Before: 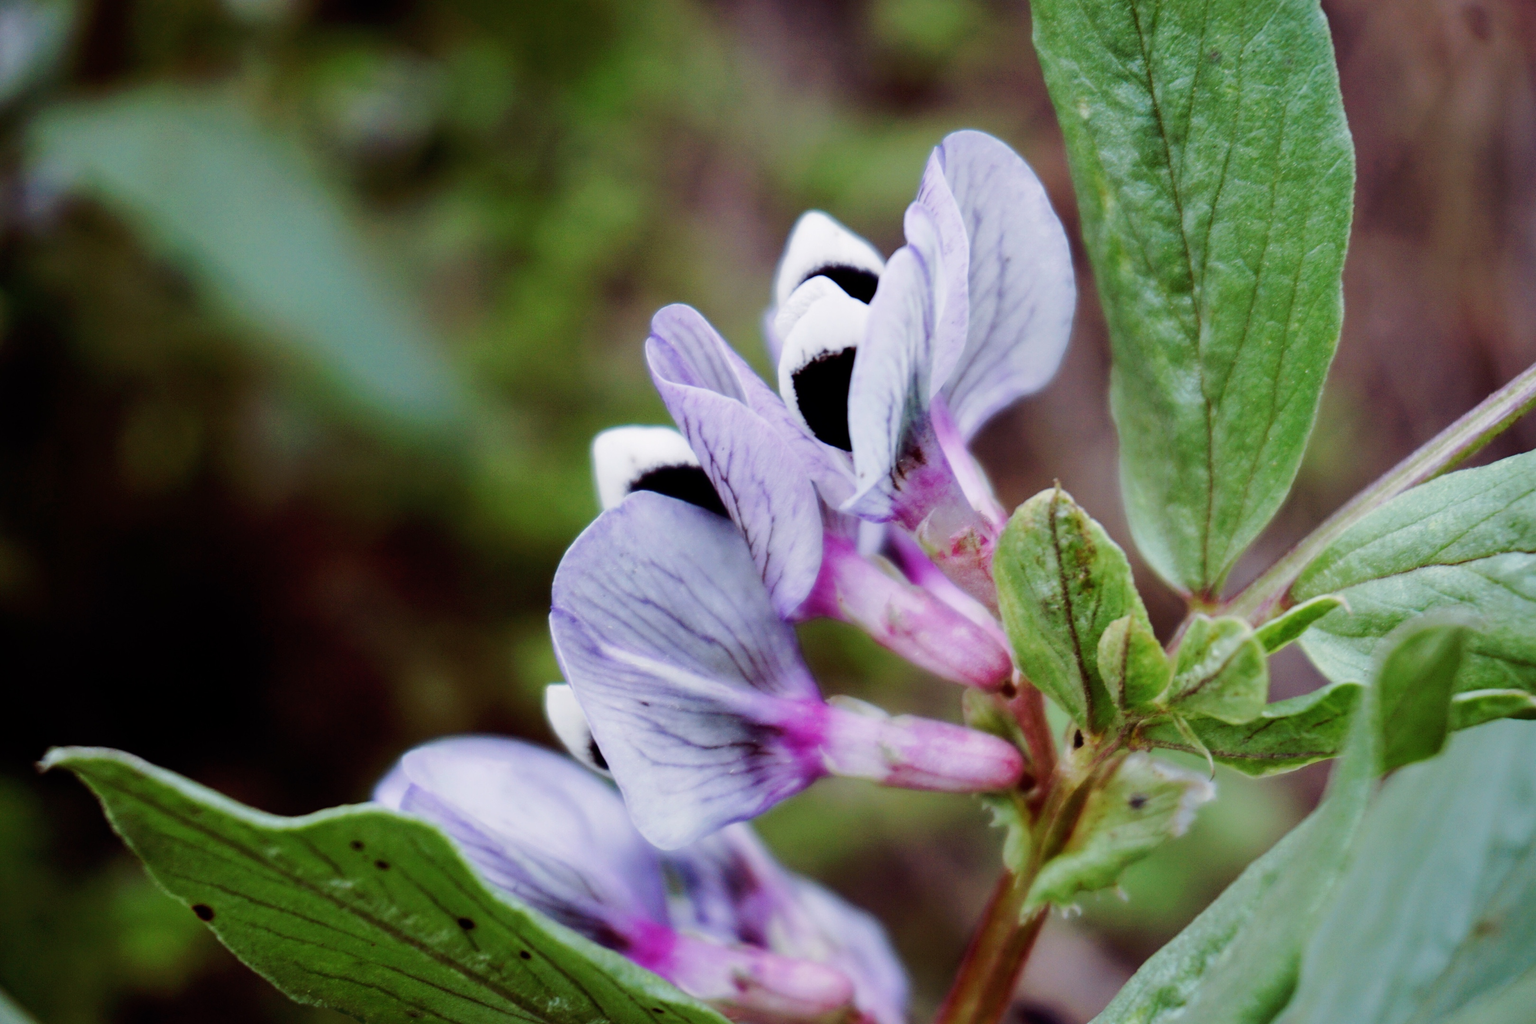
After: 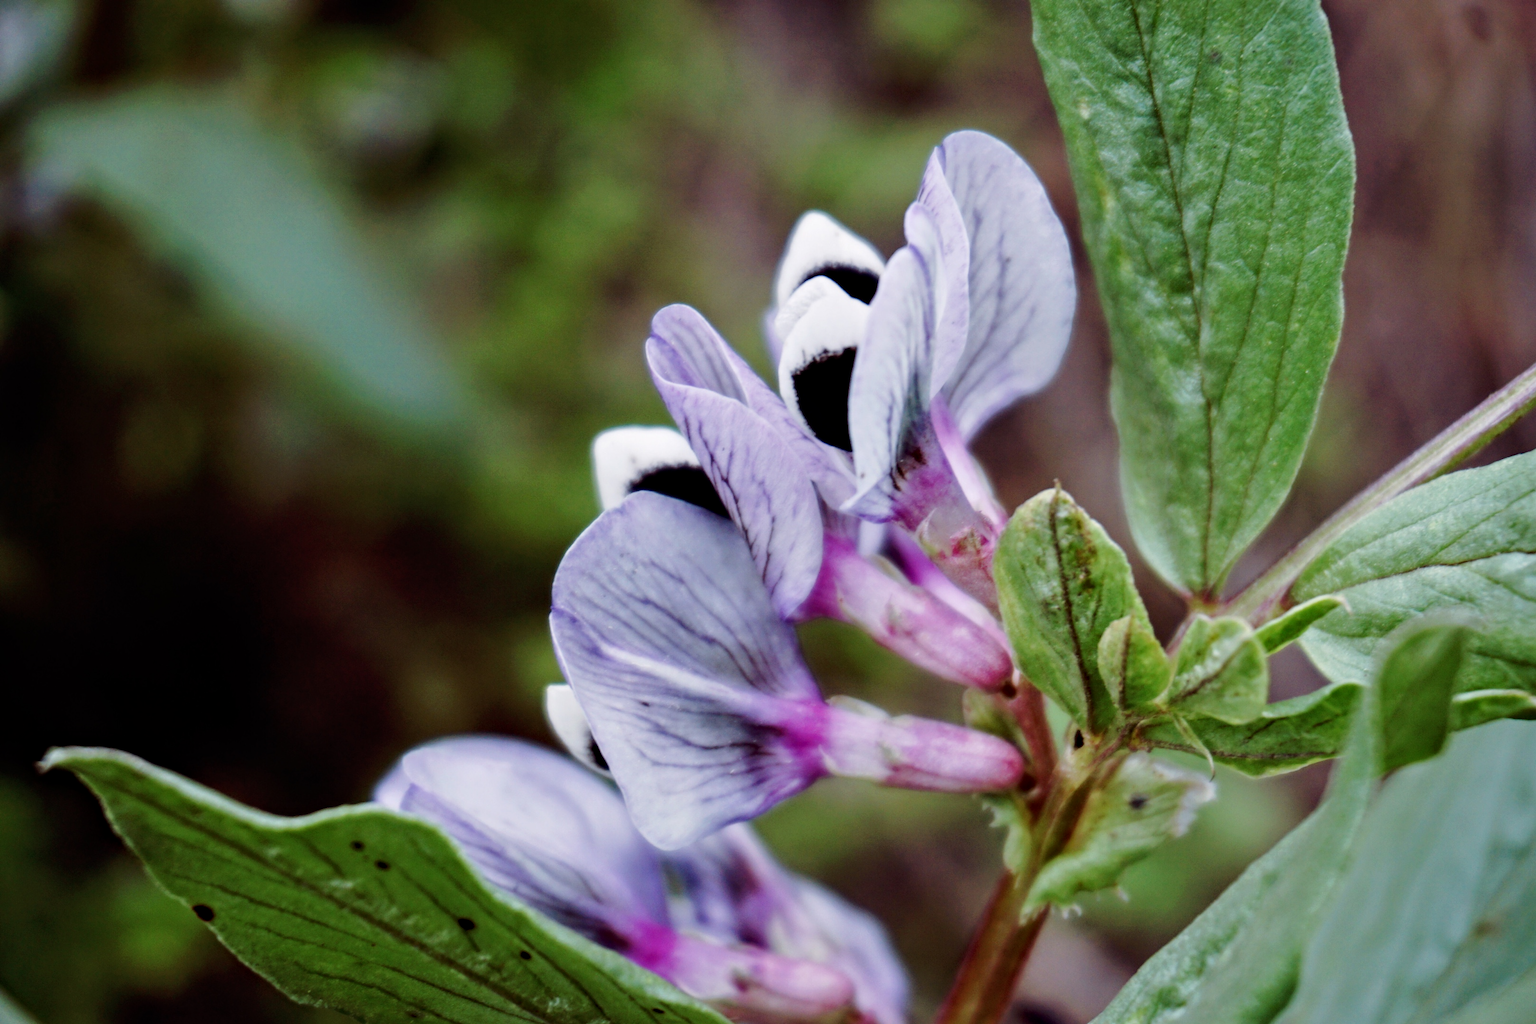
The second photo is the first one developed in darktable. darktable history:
base curve: curves: ch0 [(0, 0) (0.303, 0.277) (1, 1)]
contrast equalizer: y [[0.5, 0.5, 0.544, 0.569, 0.5, 0.5], [0.5 ×6], [0.5 ×6], [0 ×6], [0 ×6]]
